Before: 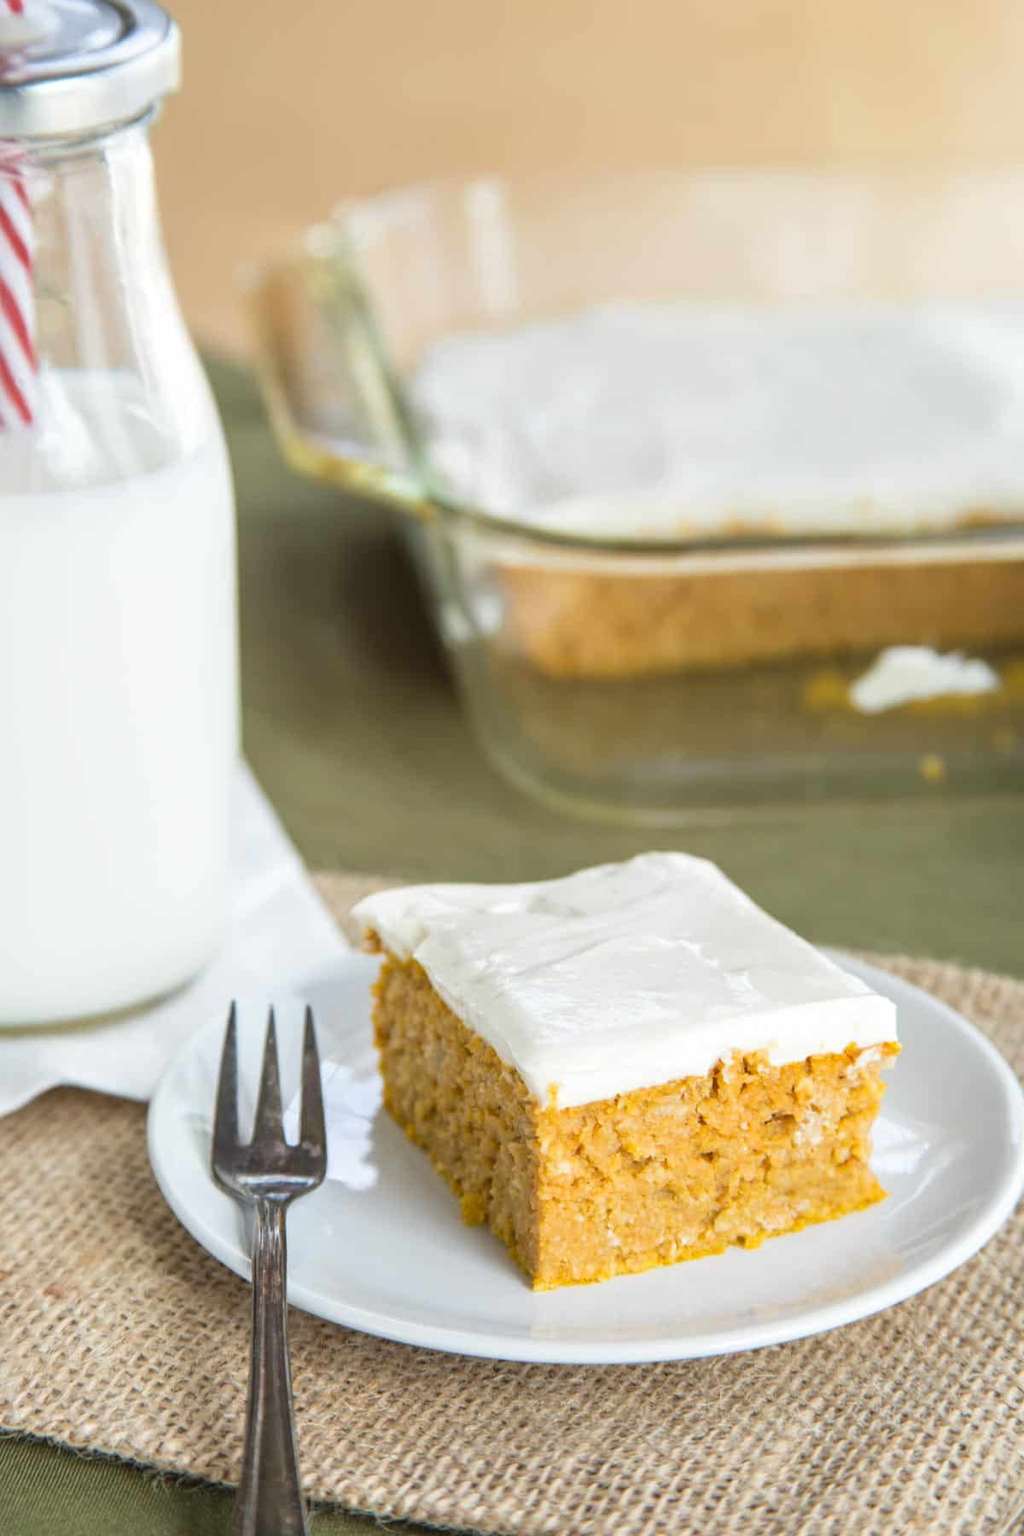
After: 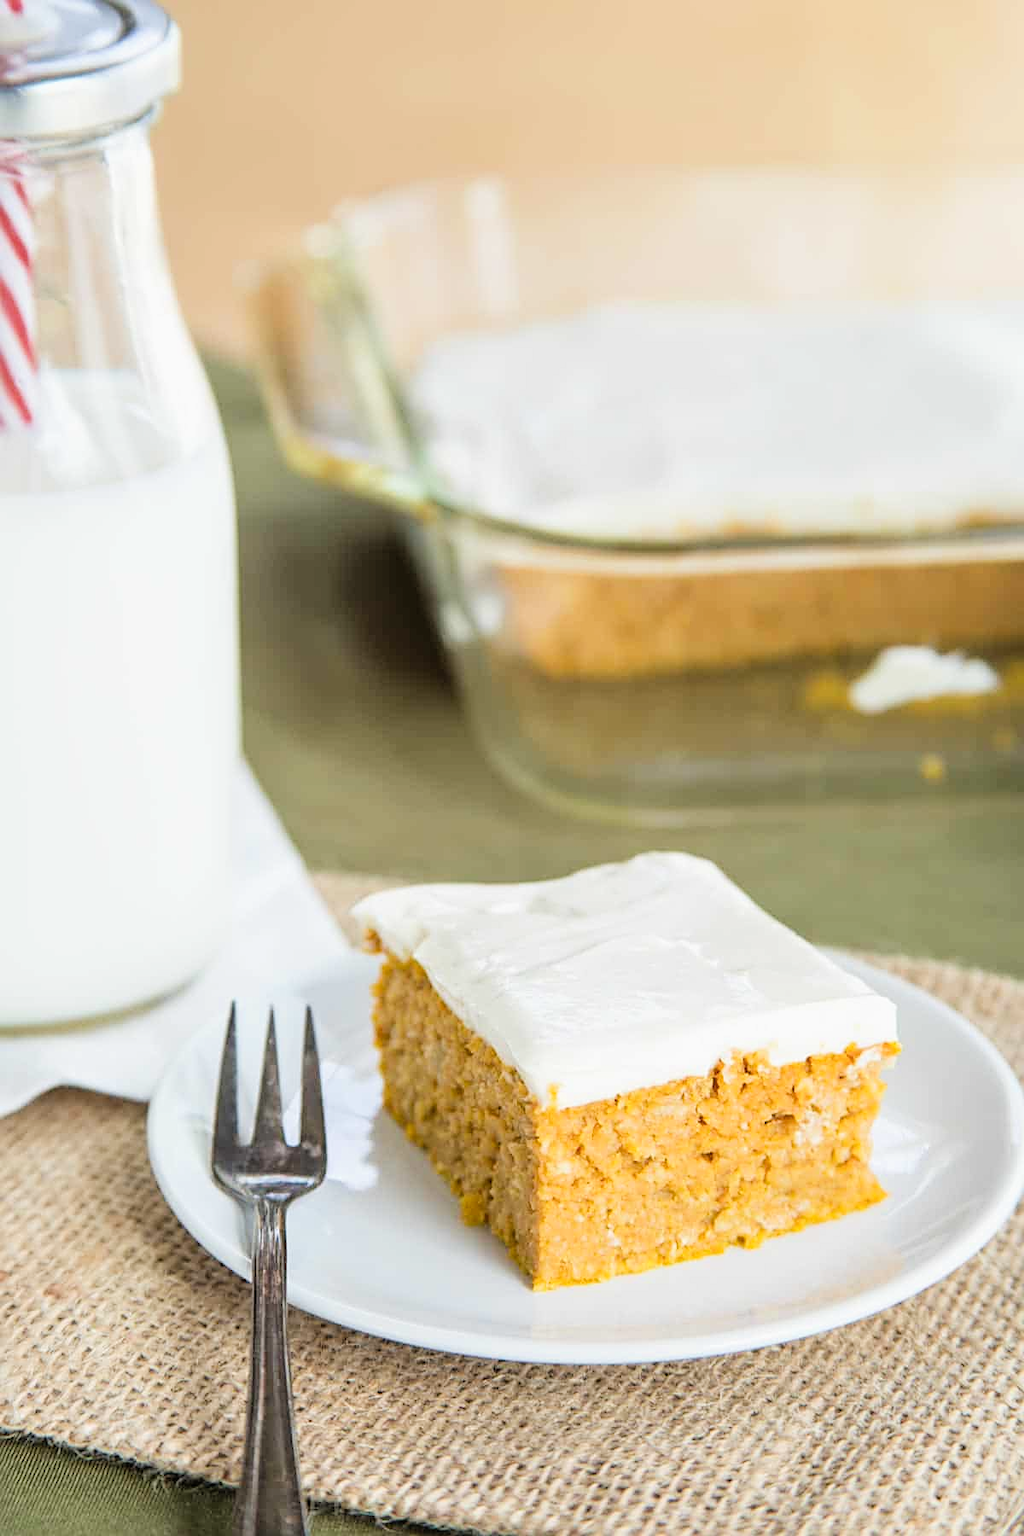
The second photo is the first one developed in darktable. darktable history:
filmic rgb: black relative exposure -7.65 EV, white relative exposure 4.56 EV, threshold 6 EV, hardness 3.61, enable highlight reconstruction true
levels: mode automatic, levels [0, 0.374, 0.749]
sharpen: on, module defaults
